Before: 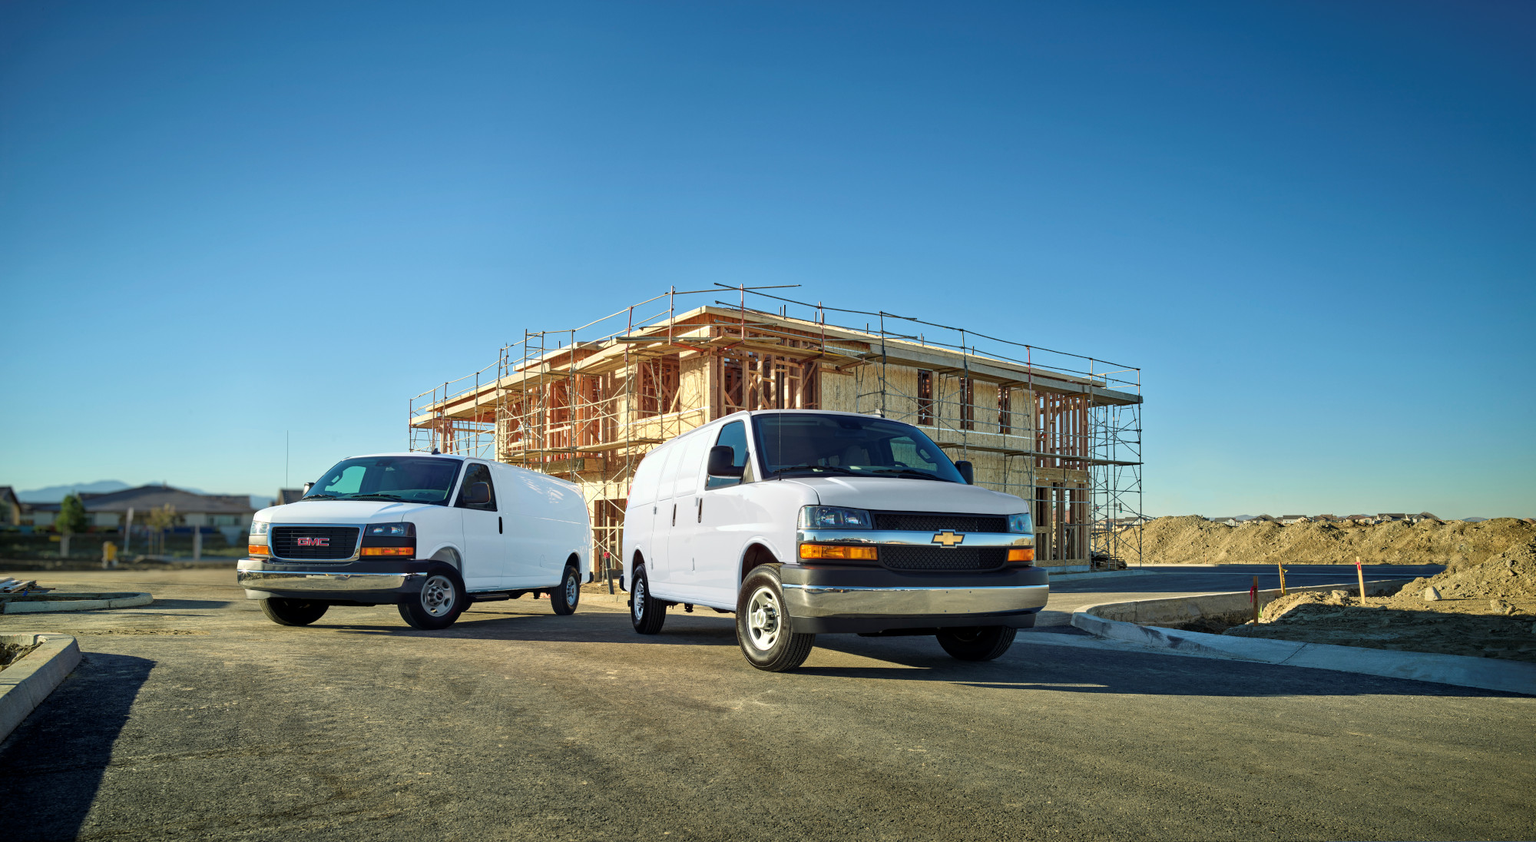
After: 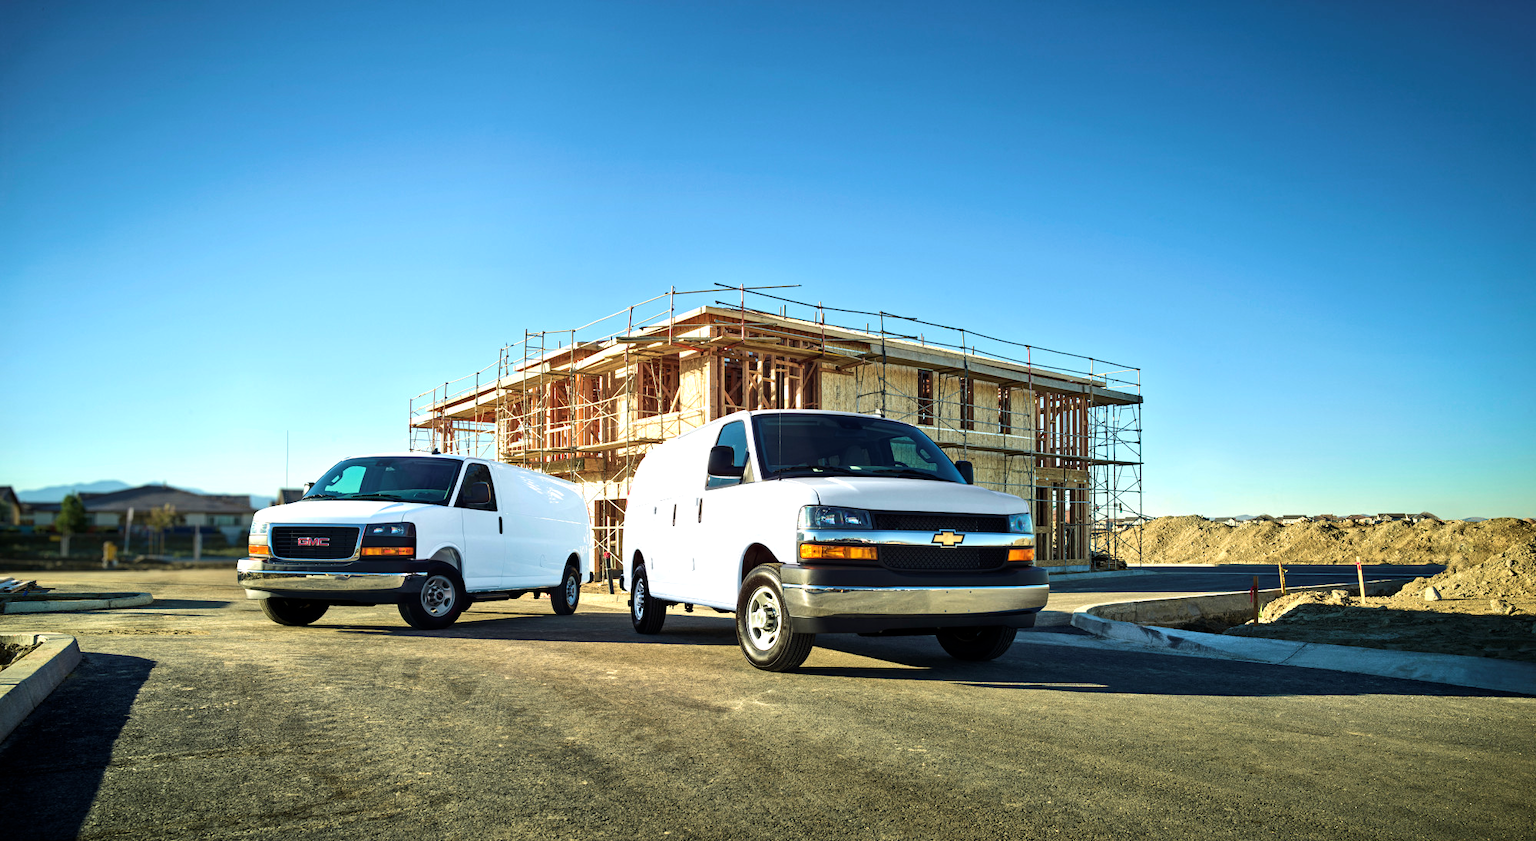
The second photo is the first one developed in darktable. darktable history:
velvia: on, module defaults
tone equalizer: -8 EV -0.75 EV, -7 EV -0.7 EV, -6 EV -0.6 EV, -5 EV -0.4 EV, -3 EV 0.4 EV, -2 EV 0.6 EV, -1 EV 0.7 EV, +0 EV 0.75 EV, edges refinement/feathering 500, mask exposure compensation -1.57 EV, preserve details no
